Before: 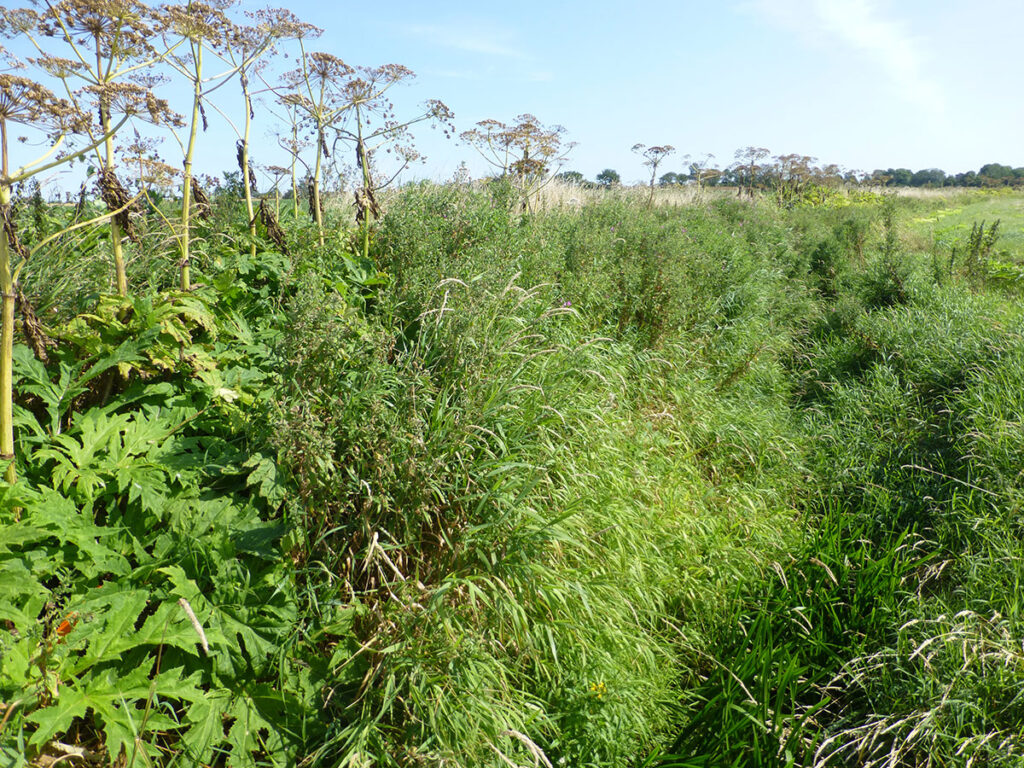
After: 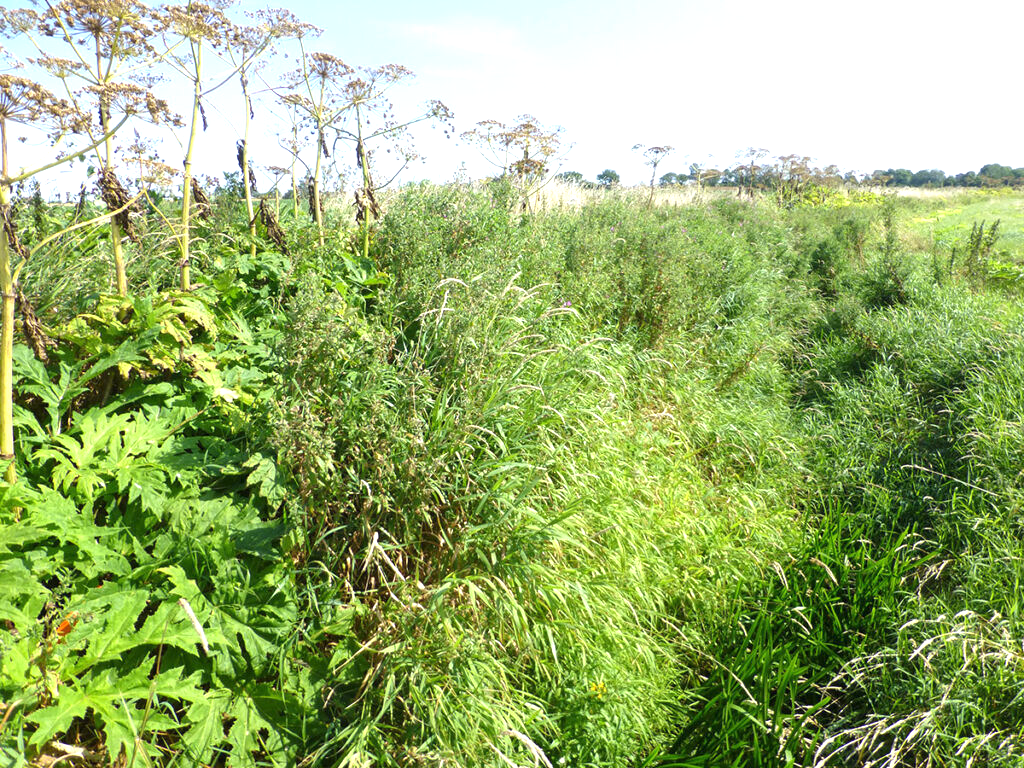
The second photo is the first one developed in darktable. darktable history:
exposure: exposure 0.732 EV, compensate highlight preservation false
